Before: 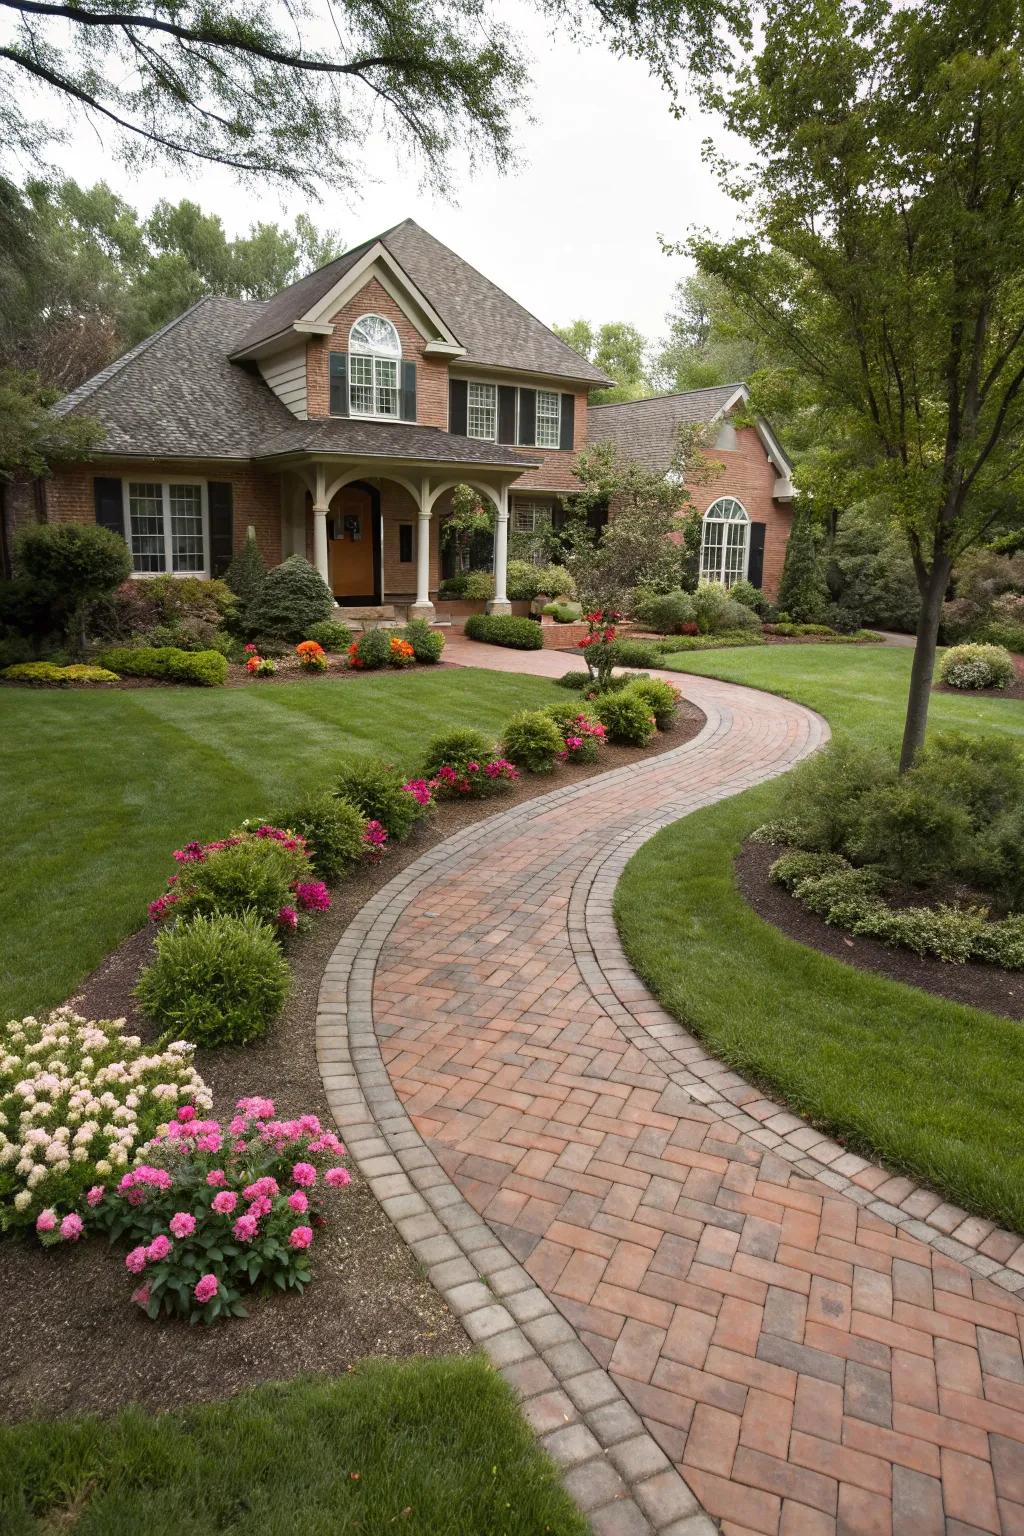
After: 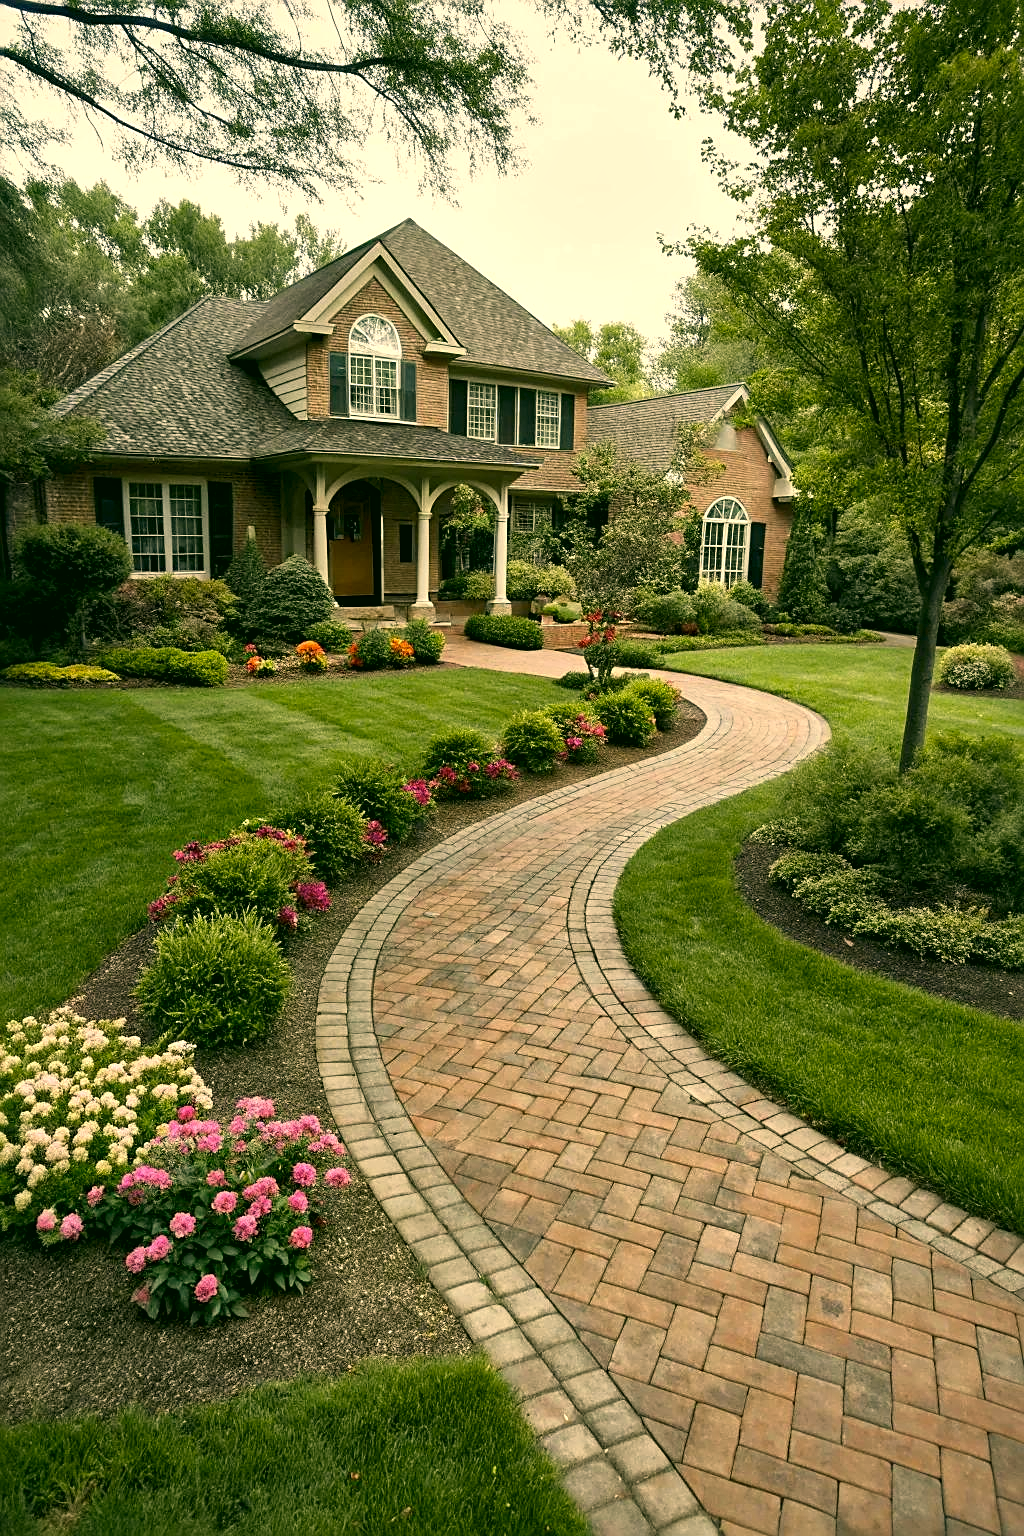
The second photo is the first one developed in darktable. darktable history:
color correction: highlights a* 5.17, highlights b* 23.91, shadows a* -15.85, shadows b* 3.75
local contrast: mode bilateral grid, contrast 24, coarseness 60, detail 151%, midtone range 0.2
sharpen: on, module defaults
